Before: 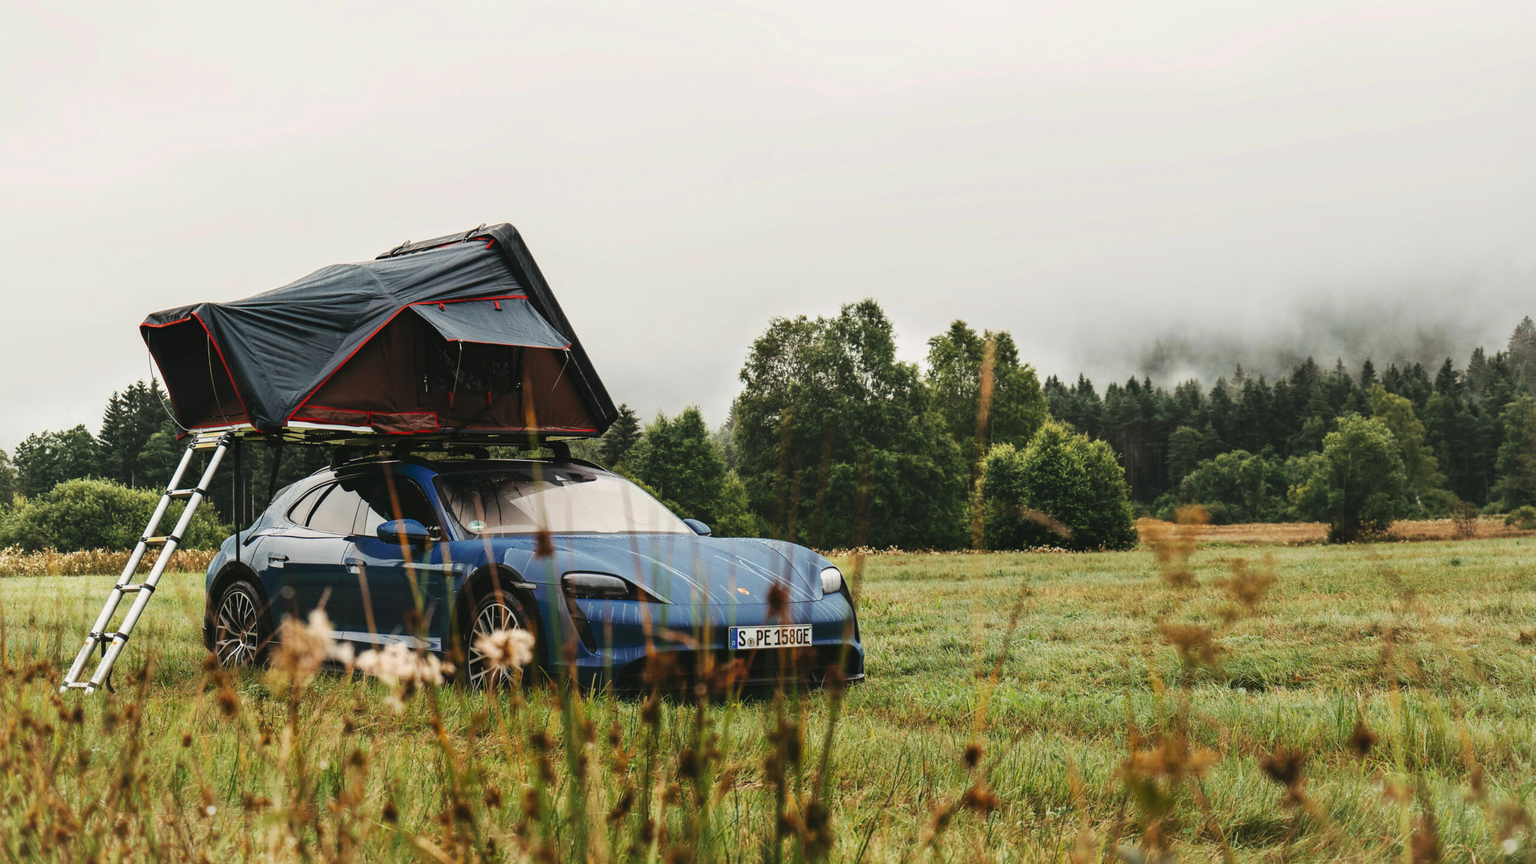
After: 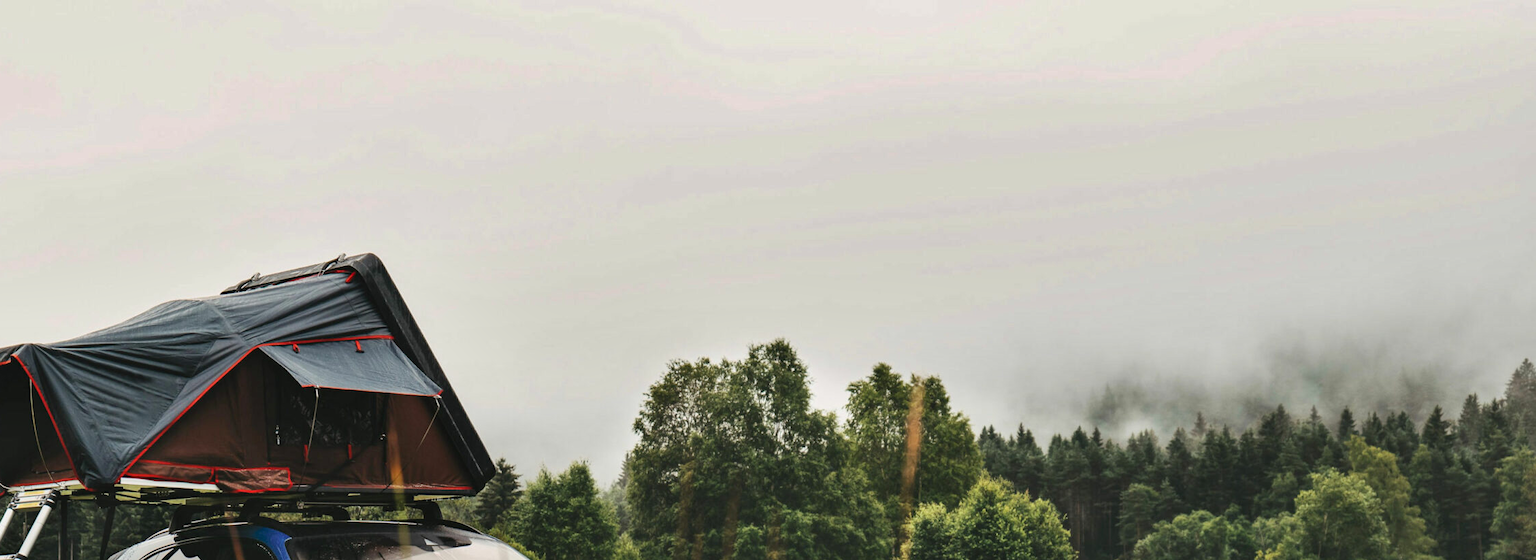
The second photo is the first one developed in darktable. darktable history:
crop and rotate: left 11.812%, bottom 42.776%
shadows and highlights: low approximation 0.01, soften with gaussian
